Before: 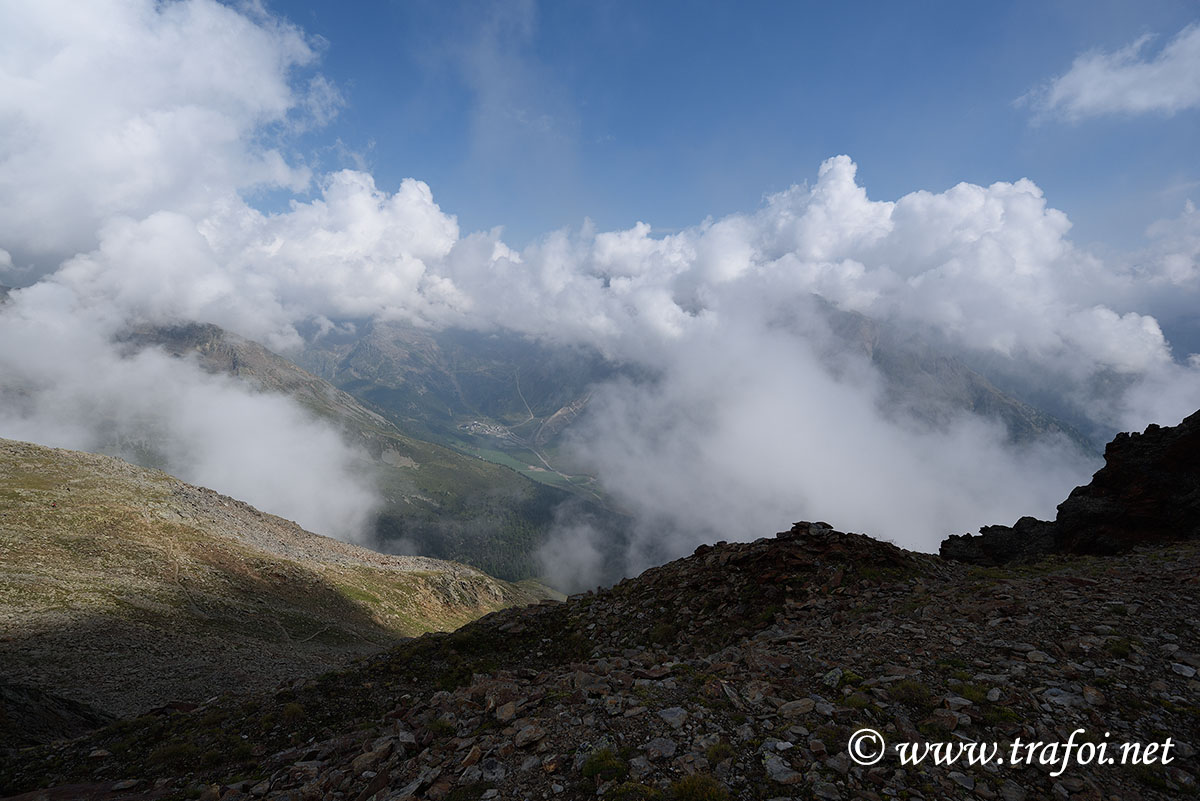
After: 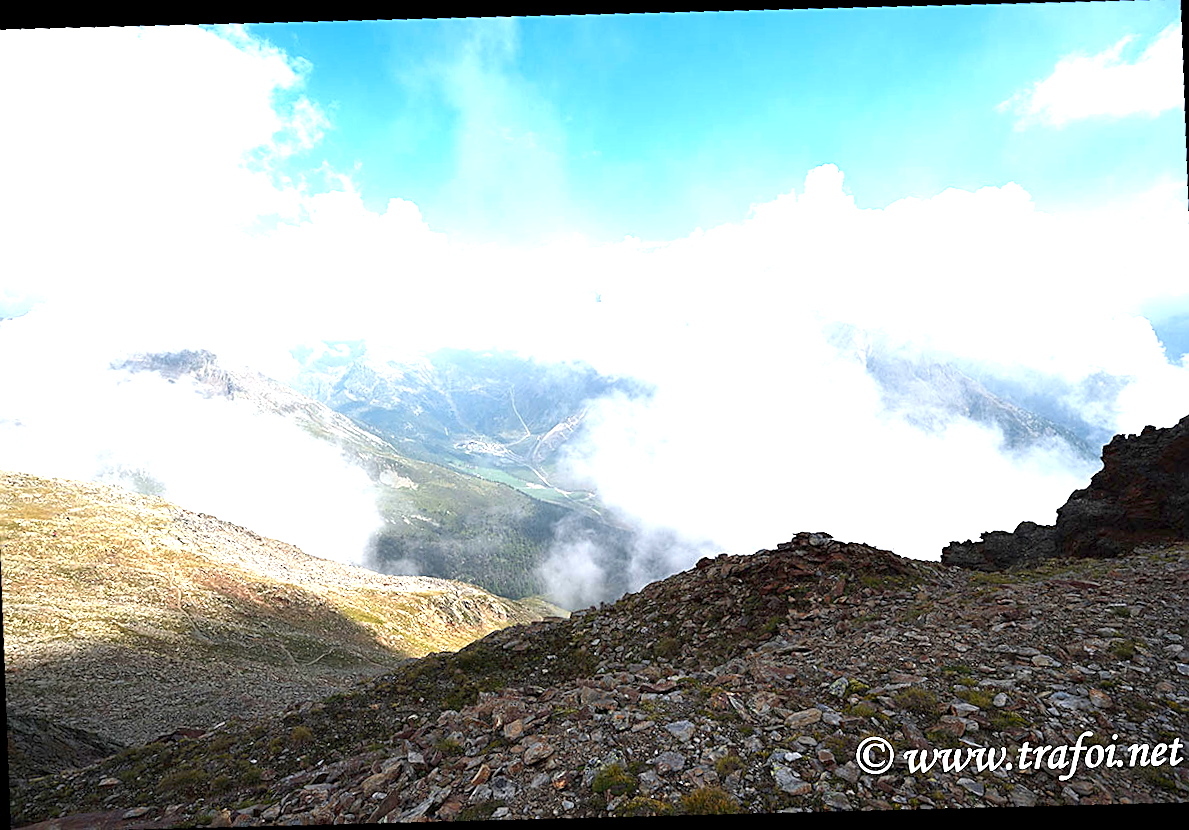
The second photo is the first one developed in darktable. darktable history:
sharpen: on, module defaults
color zones: curves: ch1 [(0.235, 0.558) (0.75, 0.5)]; ch2 [(0.25, 0.462) (0.749, 0.457)], mix 25.94%
exposure: exposure 2.207 EV, compensate highlight preservation false
rotate and perspective: rotation -4.2°, shear 0.006, automatic cropping off
crop and rotate: angle -2.38°
